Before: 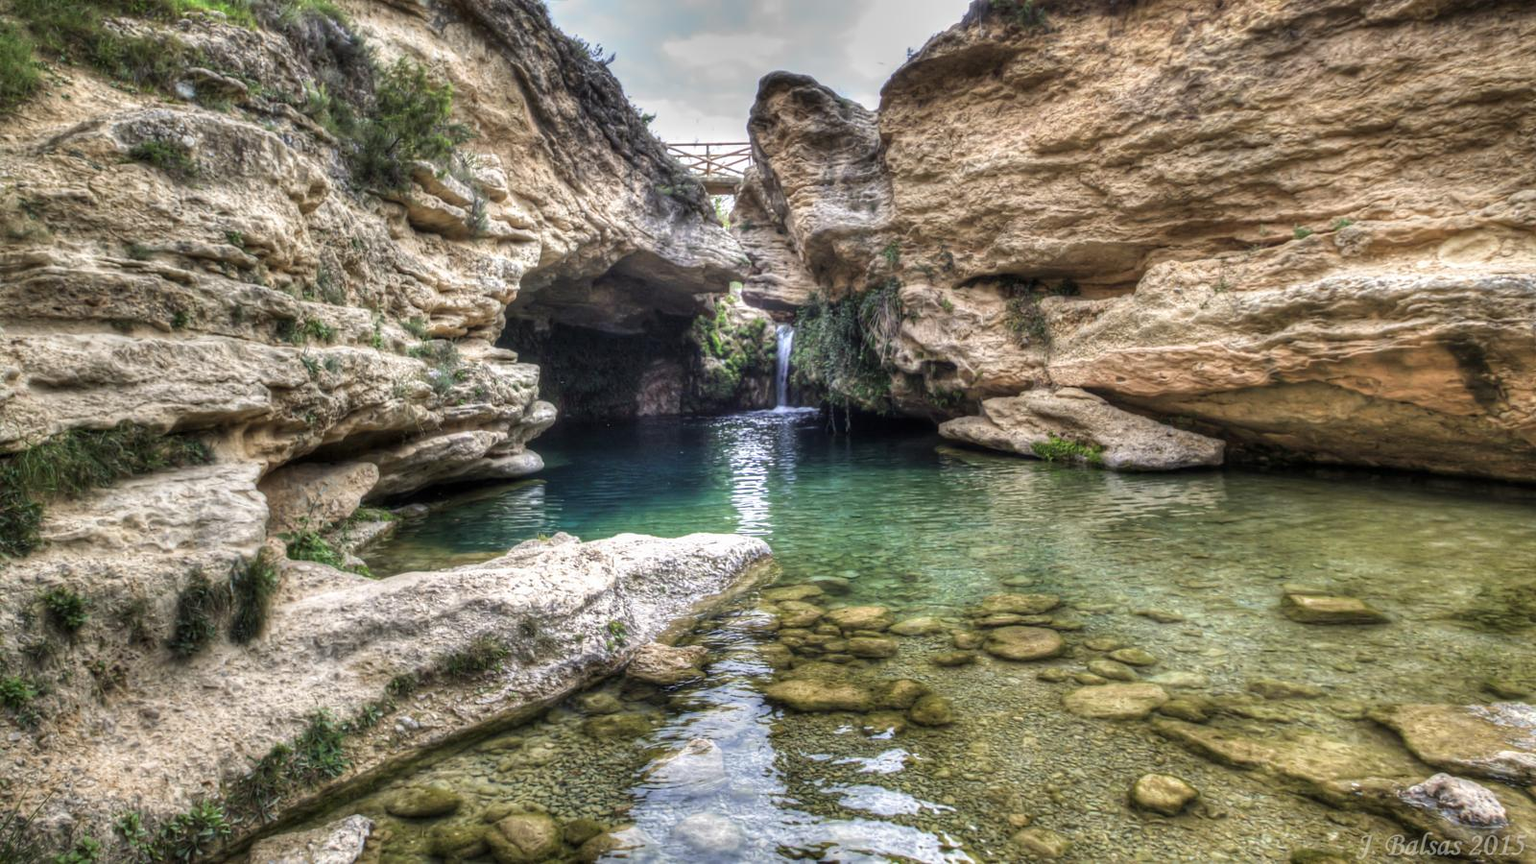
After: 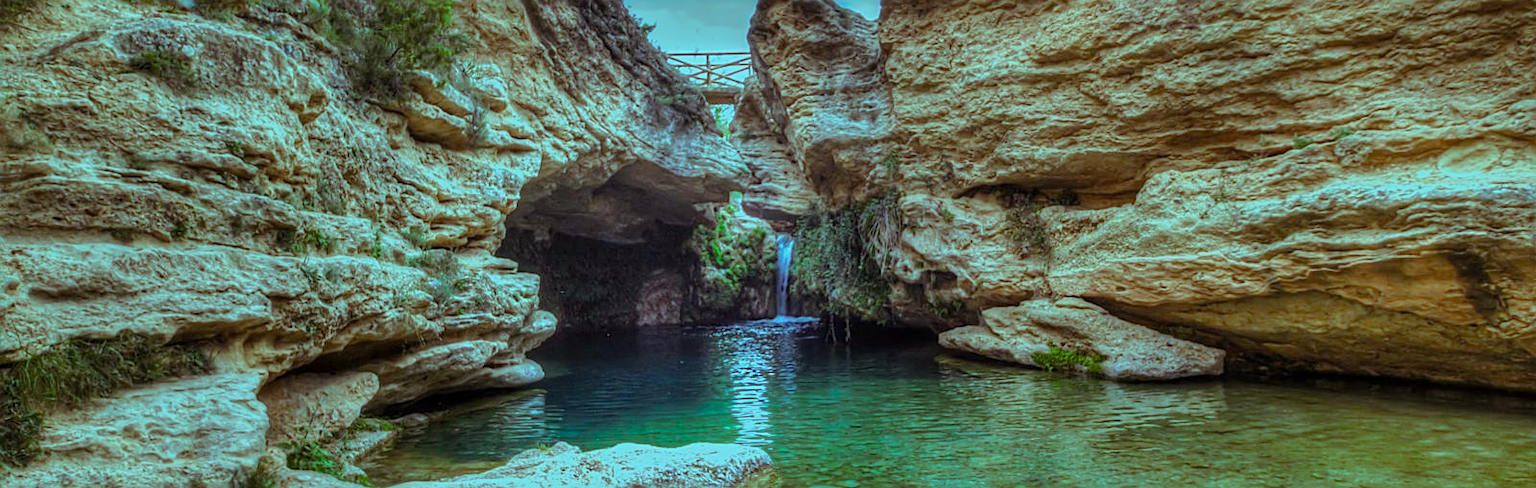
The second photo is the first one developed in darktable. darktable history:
shadows and highlights: shadows 25.43, highlights -23.68
sharpen: on, module defaults
crop and rotate: top 10.465%, bottom 32.97%
color balance rgb: power › luminance -3.656%, power › chroma 0.56%, power › hue 37.57°, highlights gain › luminance -32.968%, highlights gain › chroma 5.643%, highlights gain › hue 218.45°, perceptual saturation grading › global saturation 19.638%, global vibrance 16.463%, saturation formula JzAzBz (2021)
